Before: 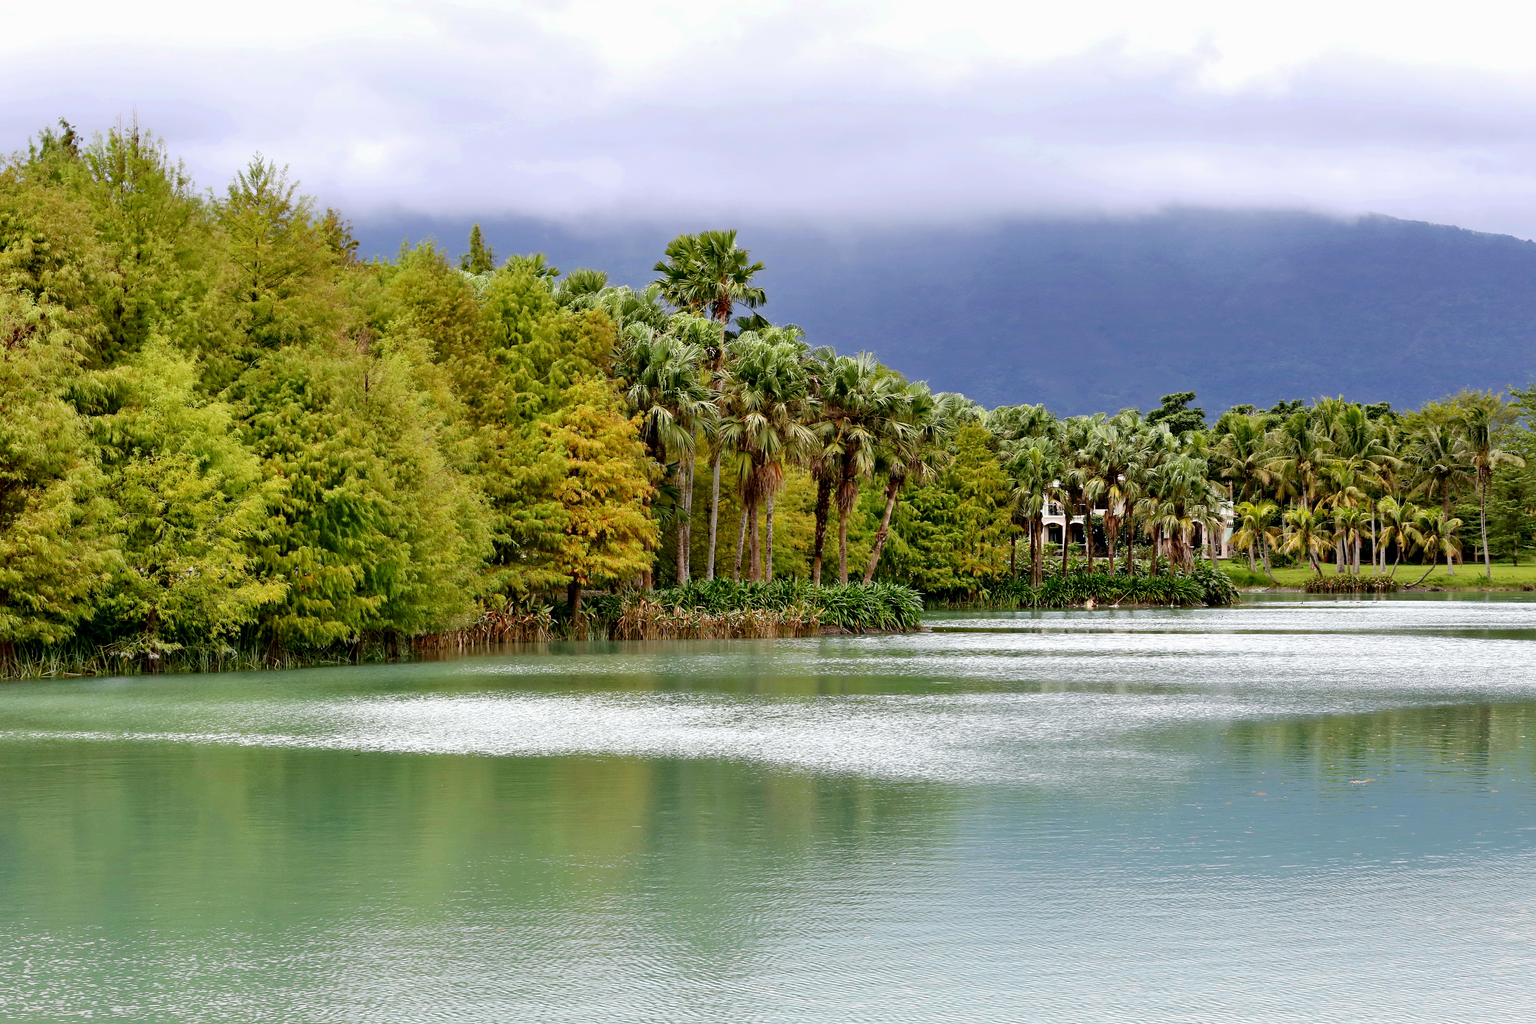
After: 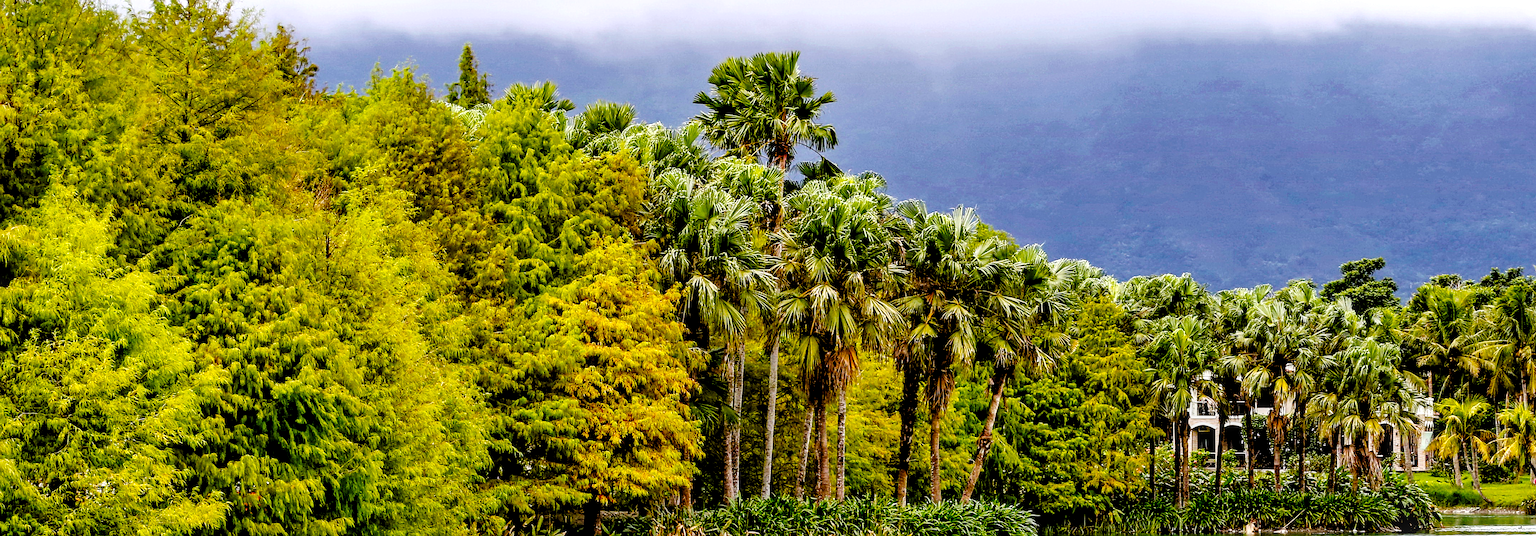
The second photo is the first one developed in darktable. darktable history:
shadows and highlights: shadows 25.71, white point adjustment -3.16, highlights -30.06
local contrast: detail 130%
sharpen: on, module defaults
levels: levels [0.129, 0.519, 0.867]
tone curve: curves: ch0 [(0, 0) (0.049, 0.01) (0.154, 0.081) (0.491, 0.56) (0.739, 0.794) (0.992, 0.937)]; ch1 [(0, 0) (0.172, 0.123) (0.317, 0.272) (0.401, 0.422) (0.499, 0.497) (0.531, 0.54) (0.615, 0.603) (0.741, 0.783) (1, 1)]; ch2 [(0, 0) (0.411, 0.424) (0.462, 0.464) (0.502, 0.489) (0.544, 0.551) (0.686, 0.638) (1, 1)], preserve colors none
exposure: black level correction 0, exposure 0.199 EV, compensate highlight preservation false
crop: left 7.176%, top 18.548%, right 14.422%, bottom 40.346%
color balance rgb: shadows lift › chroma 1.04%, shadows lift › hue 30.06°, linear chroma grading › global chroma 1.764%, linear chroma grading › mid-tones -0.557%, perceptual saturation grading › global saturation 29.849%, contrast -10.521%
